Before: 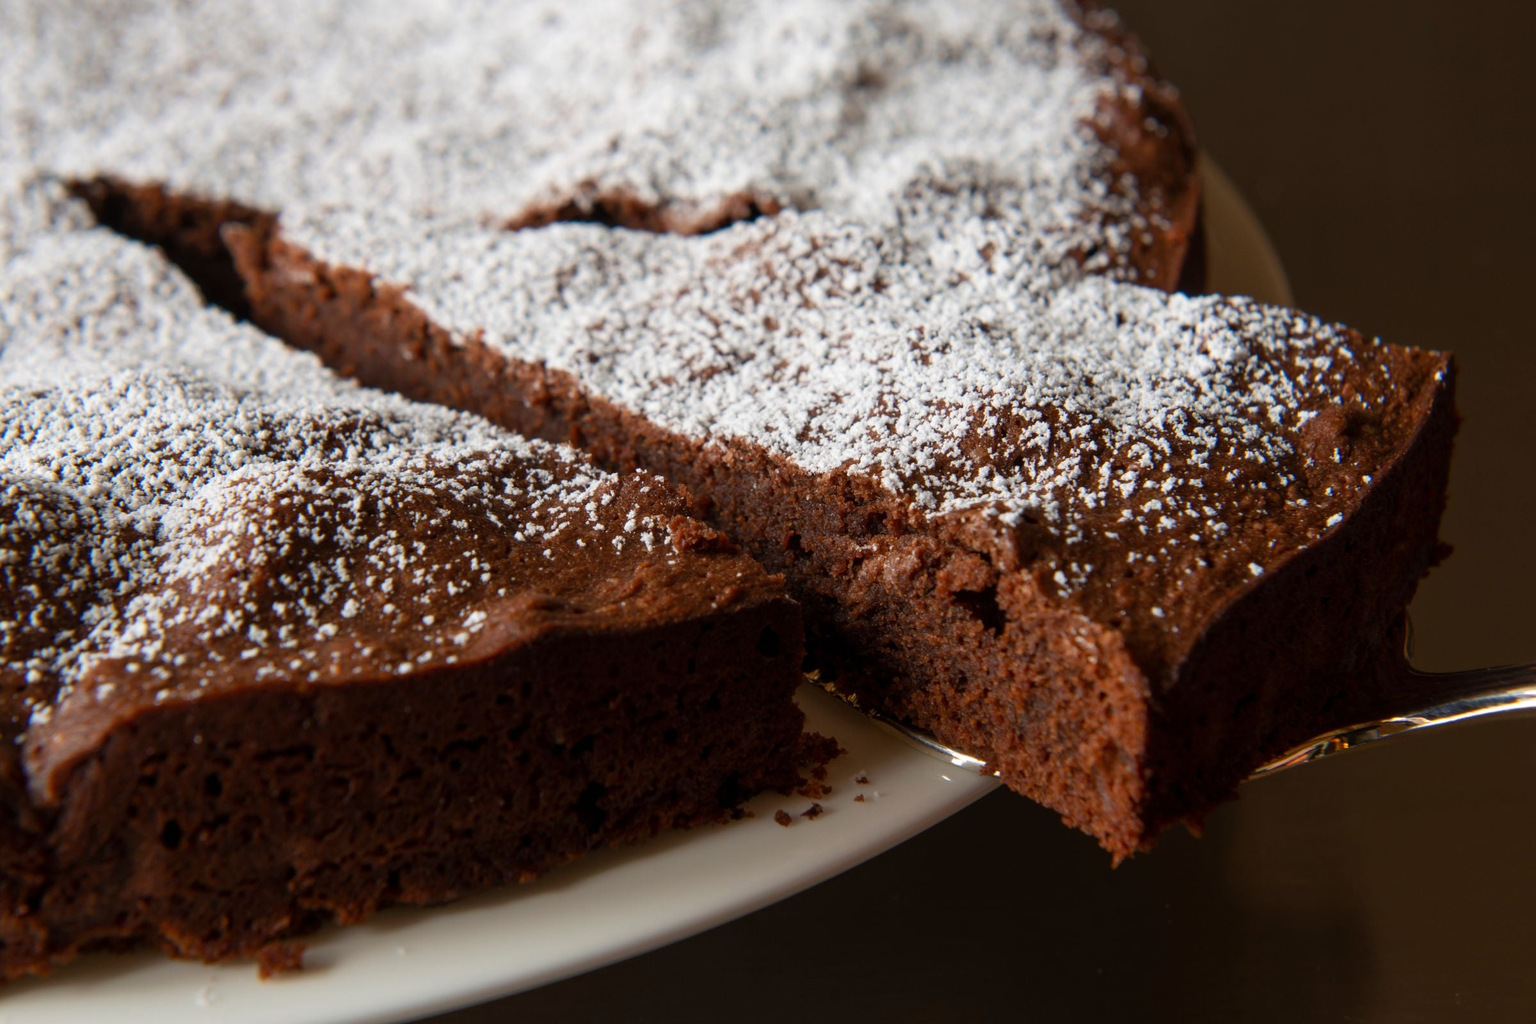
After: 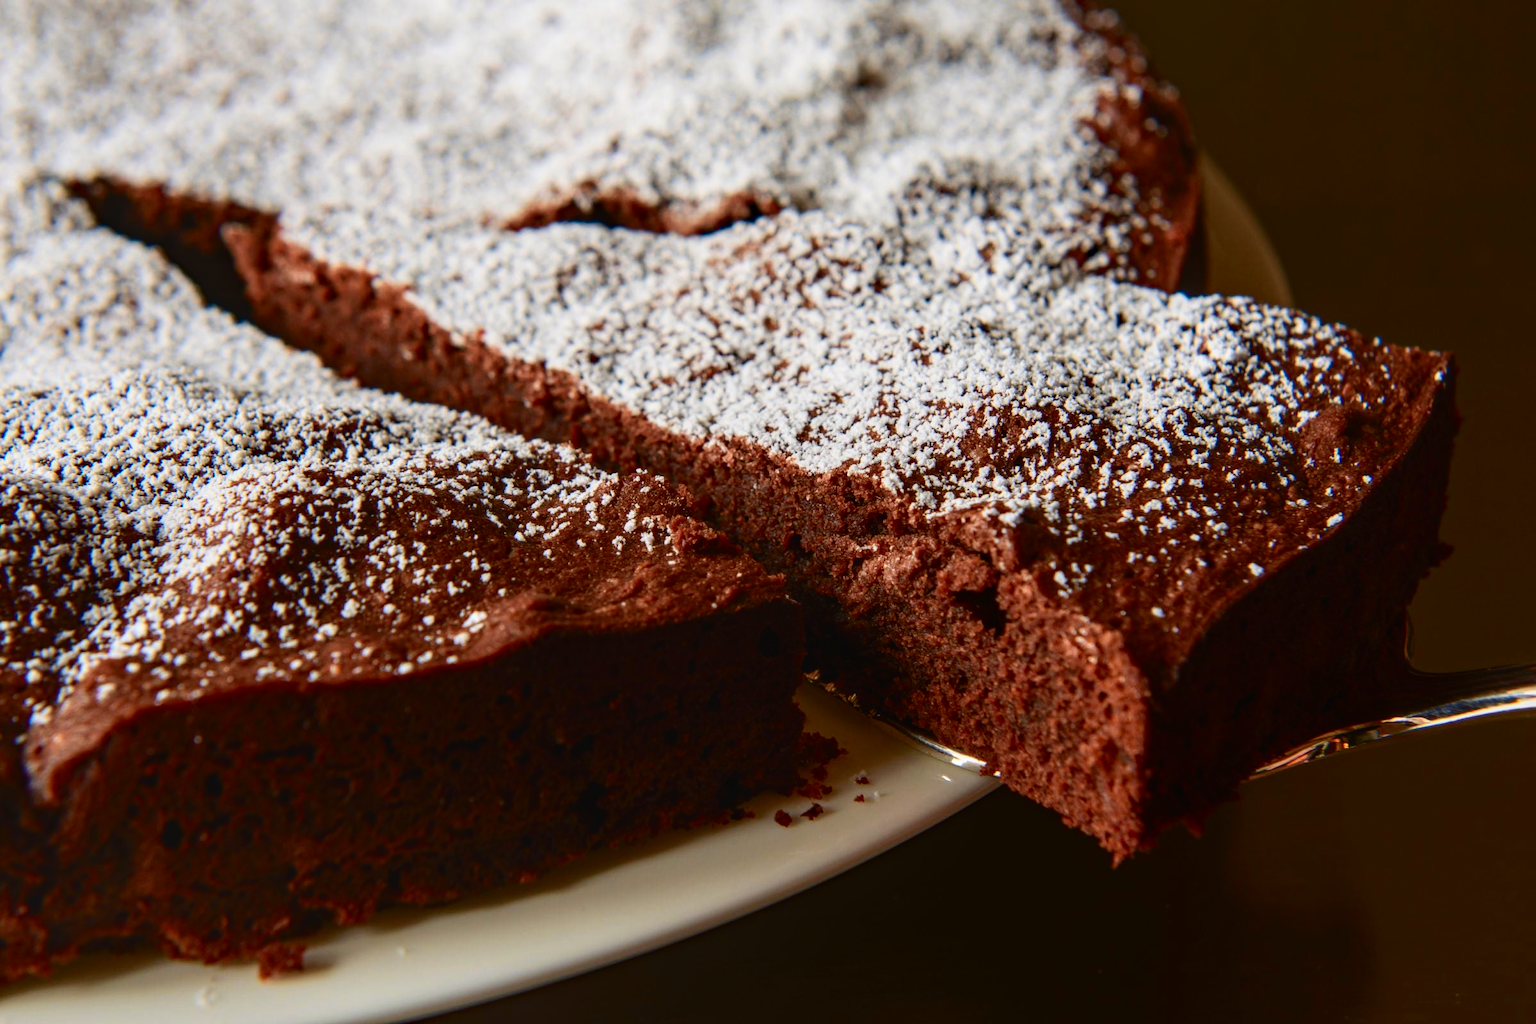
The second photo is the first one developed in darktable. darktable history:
local contrast: on, module defaults
tone curve: curves: ch0 [(0, 0.021) (0.049, 0.044) (0.158, 0.113) (0.351, 0.331) (0.485, 0.505) (0.656, 0.696) (0.868, 0.887) (1, 0.969)]; ch1 [(0, 0) (0.322, 0.328) (0.434, 0.438) (0.473, 0.477) (0.502, 0.503) (0.522, 0.526) (0.564, 0.591) (0.602, 0.632) (0.677, 0.701) (0.859, 0.885) (1, 1)]; ch2 [(0, 0) (0.33, 0.301) (0.452, 0.434) (0.502, 0.505) (0.535, 0.554) (0.565, 0.598) (0.618, 0.629) (1, 1)], color space Lab, independent channels, preserve colors none
tone equalizer: -7 EV 0.13 EV, smoothing diameter 25%, edges refinement/feathering 10, preserve details guided filter
haze removal: compatibility mode true, adaptive false
